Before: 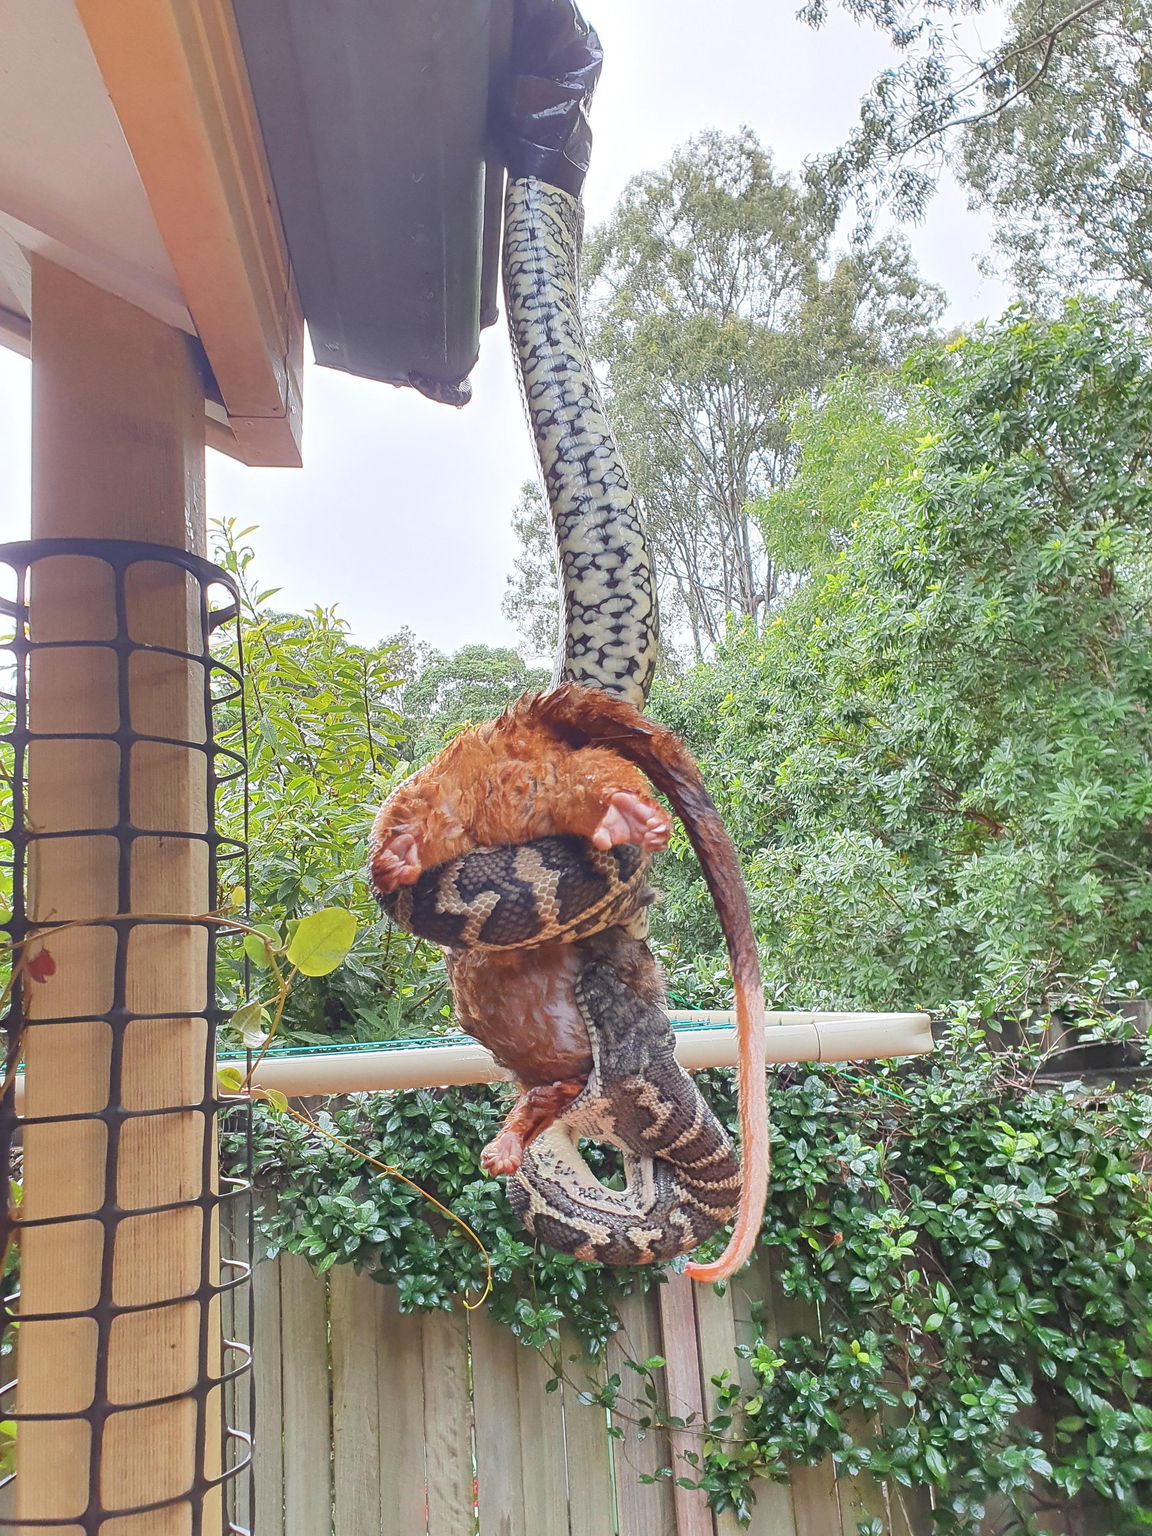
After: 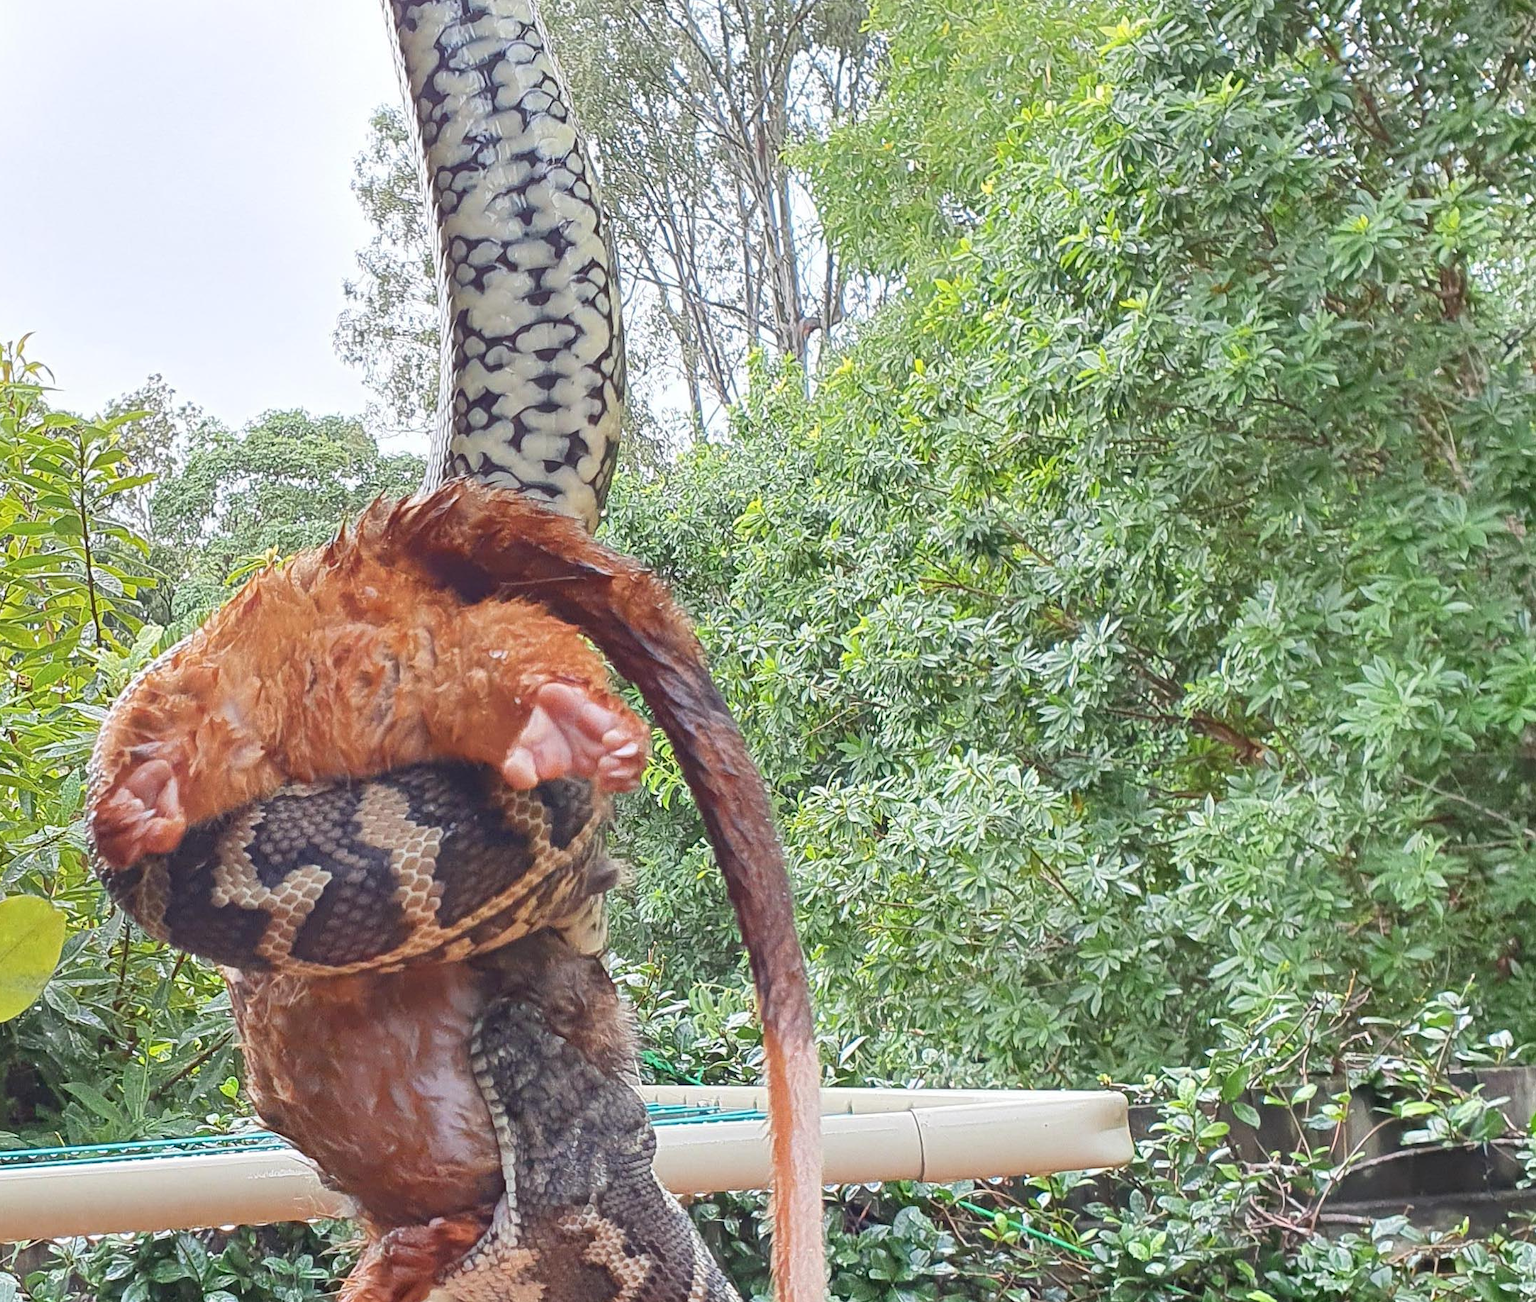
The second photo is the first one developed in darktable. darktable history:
crop and rotate: left 27.93%, top 27.595%, bottom 26.565%
